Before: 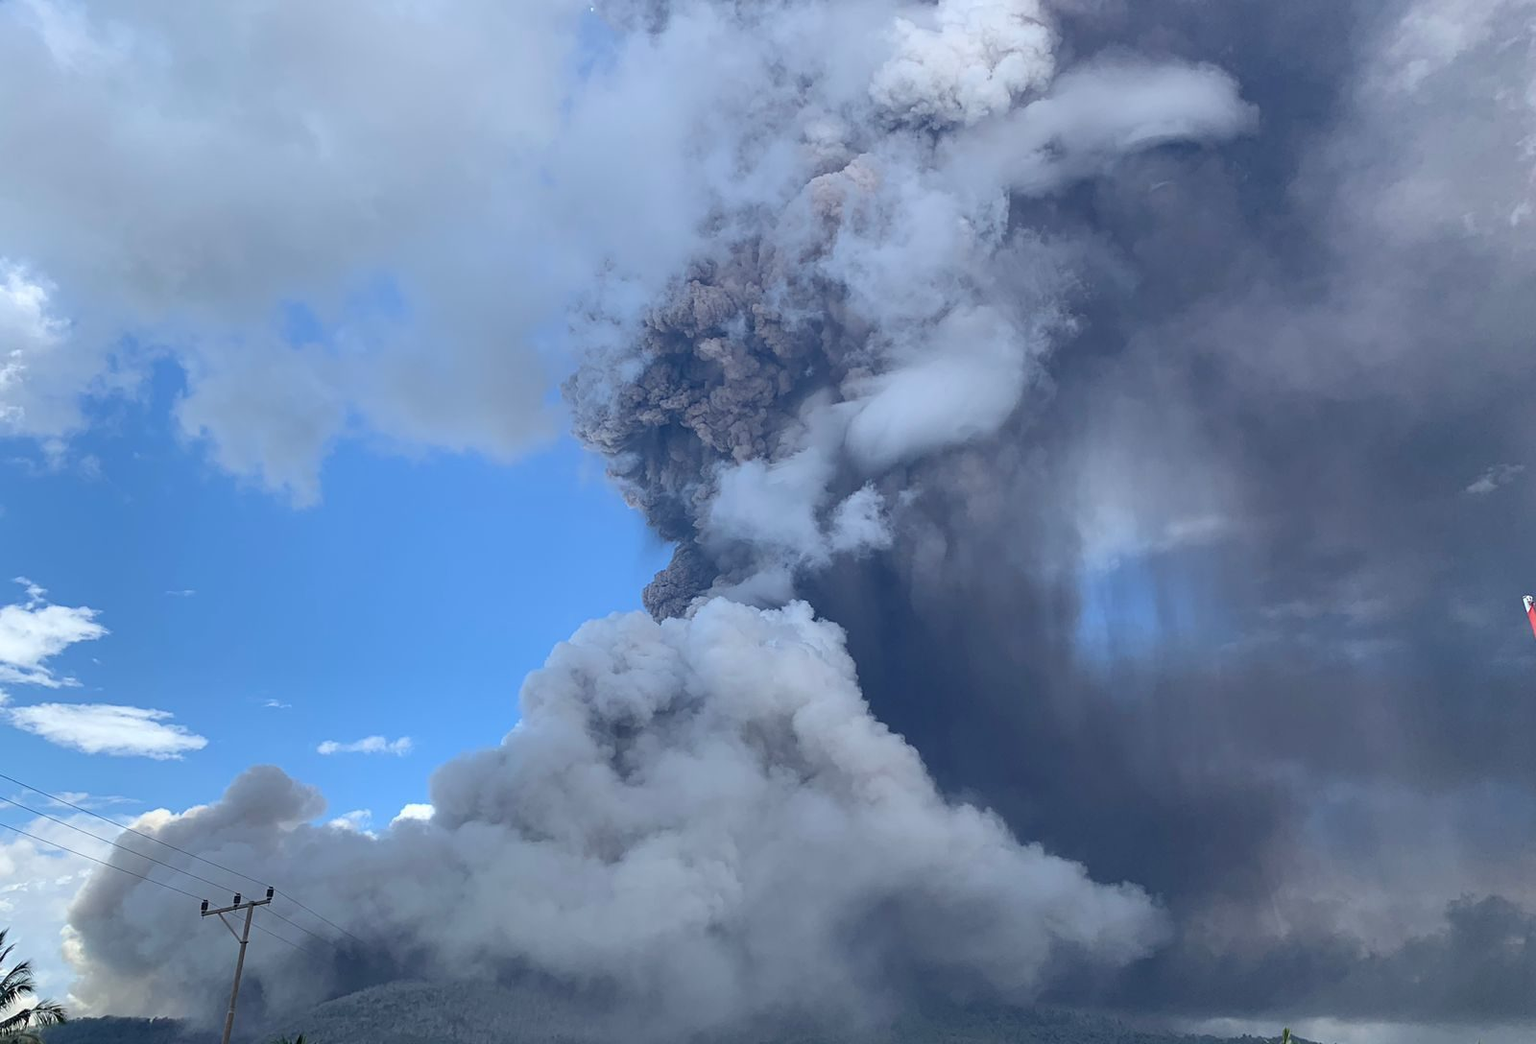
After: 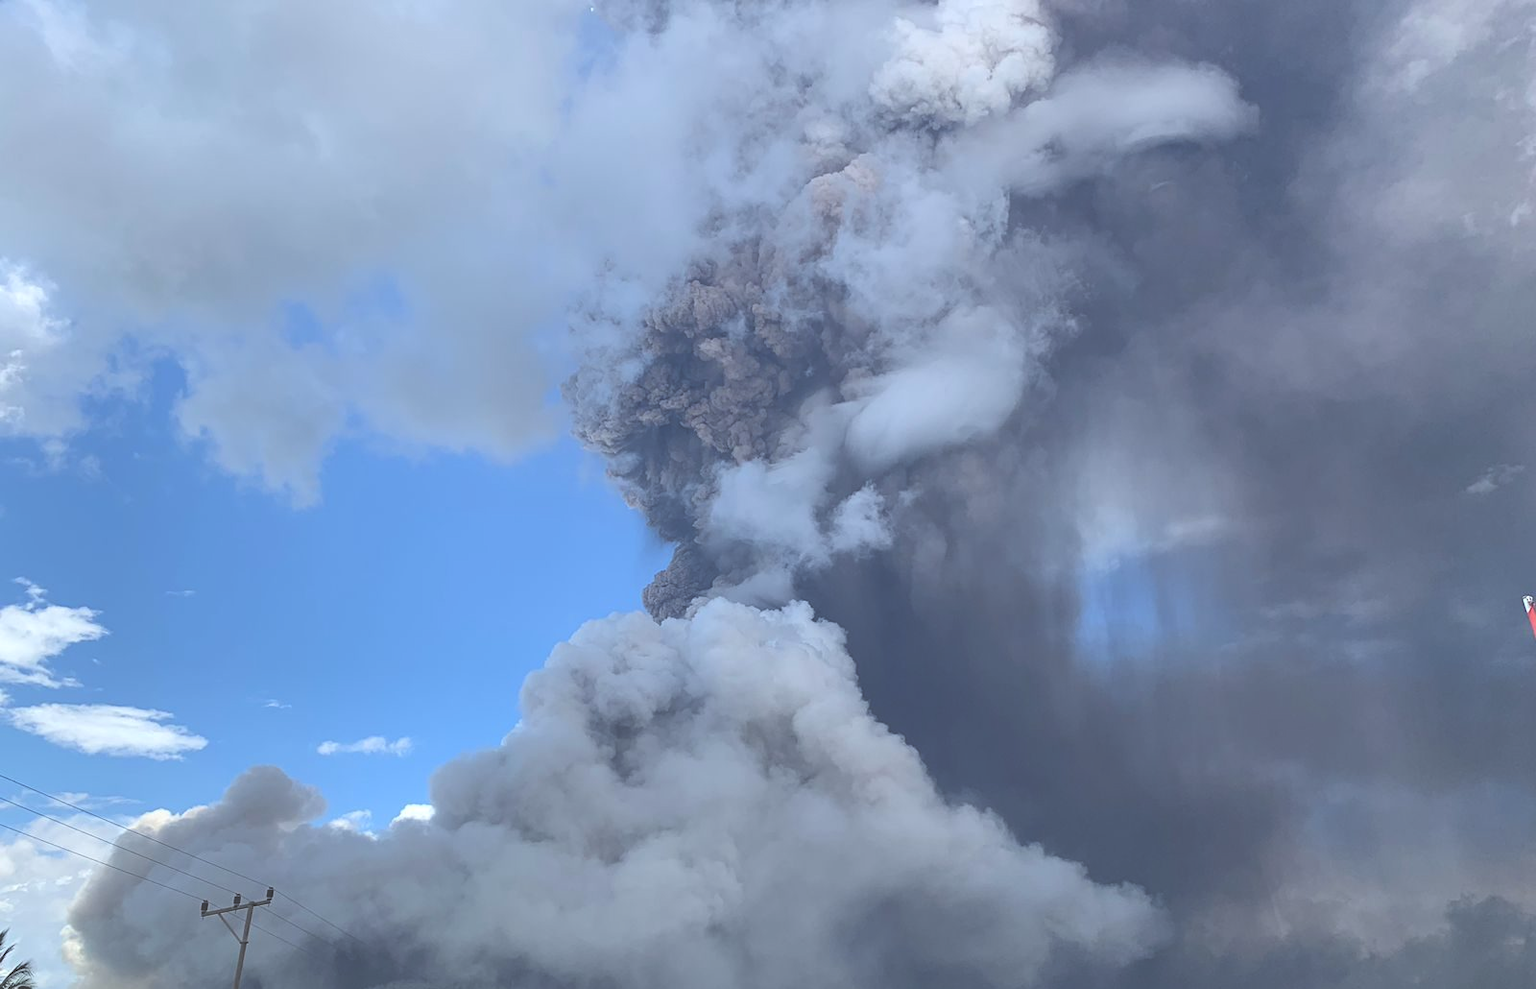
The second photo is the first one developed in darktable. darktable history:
exposure: black level correction -0.04, exposure 0.061 EV, compensate highlight preservation false
crop and rotate: top 0.005%, bottom 5.217%
